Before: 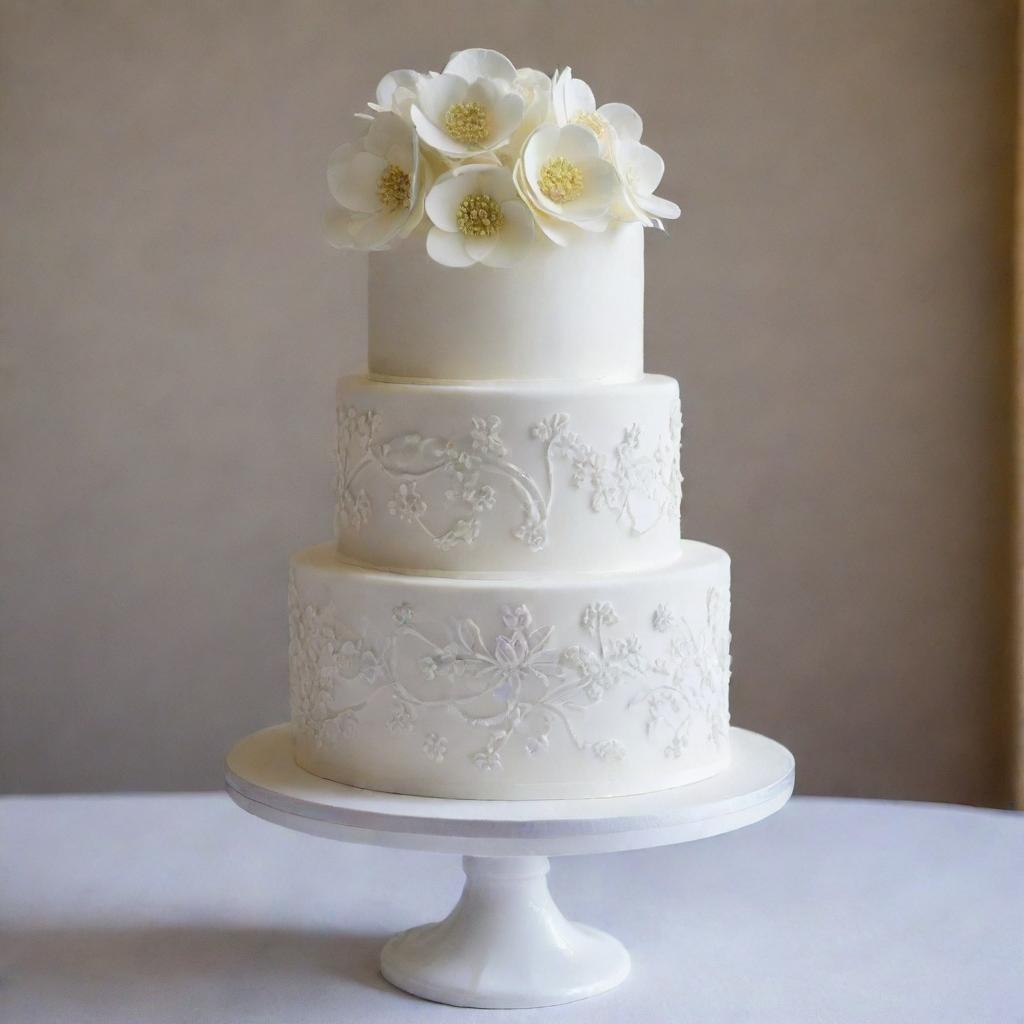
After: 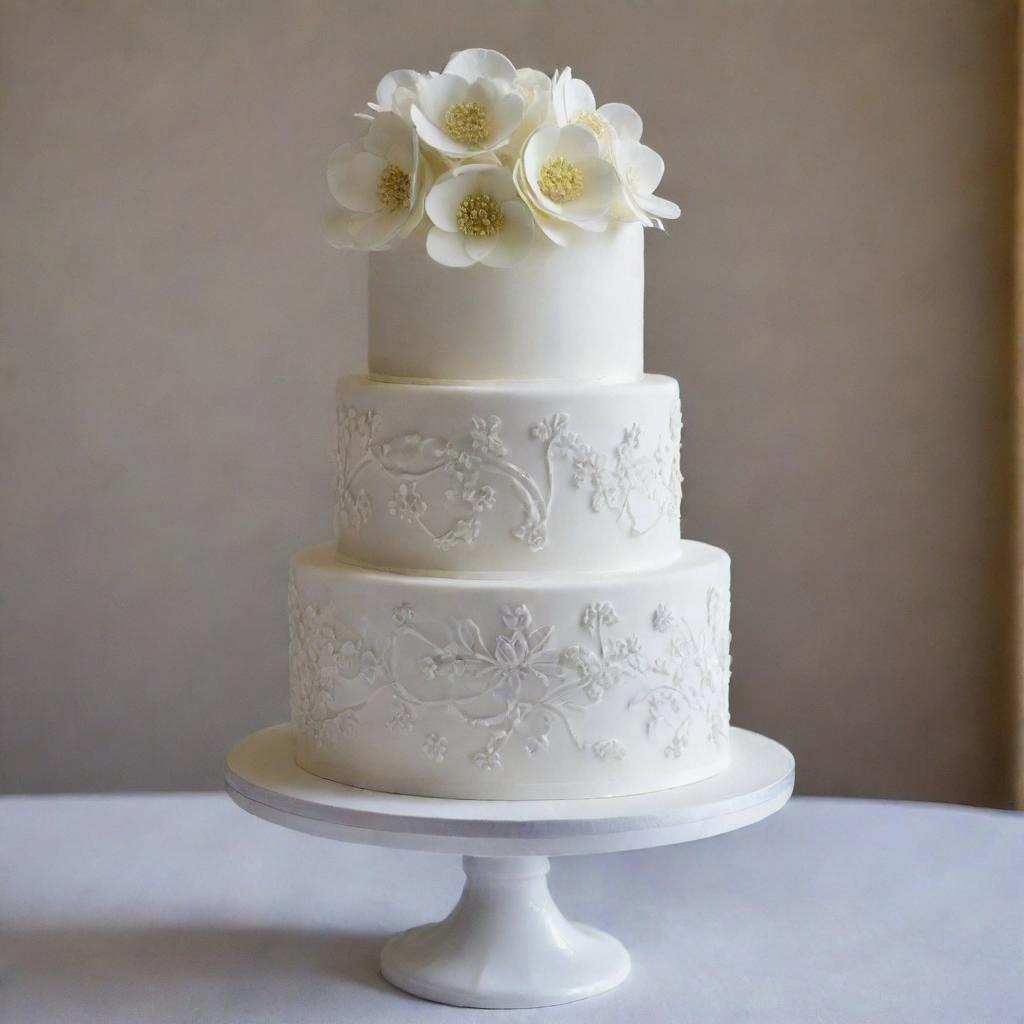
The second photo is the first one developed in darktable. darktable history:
shadows and highlights: soften with gaussian
contrast brightness saturation: saturation -0.047
